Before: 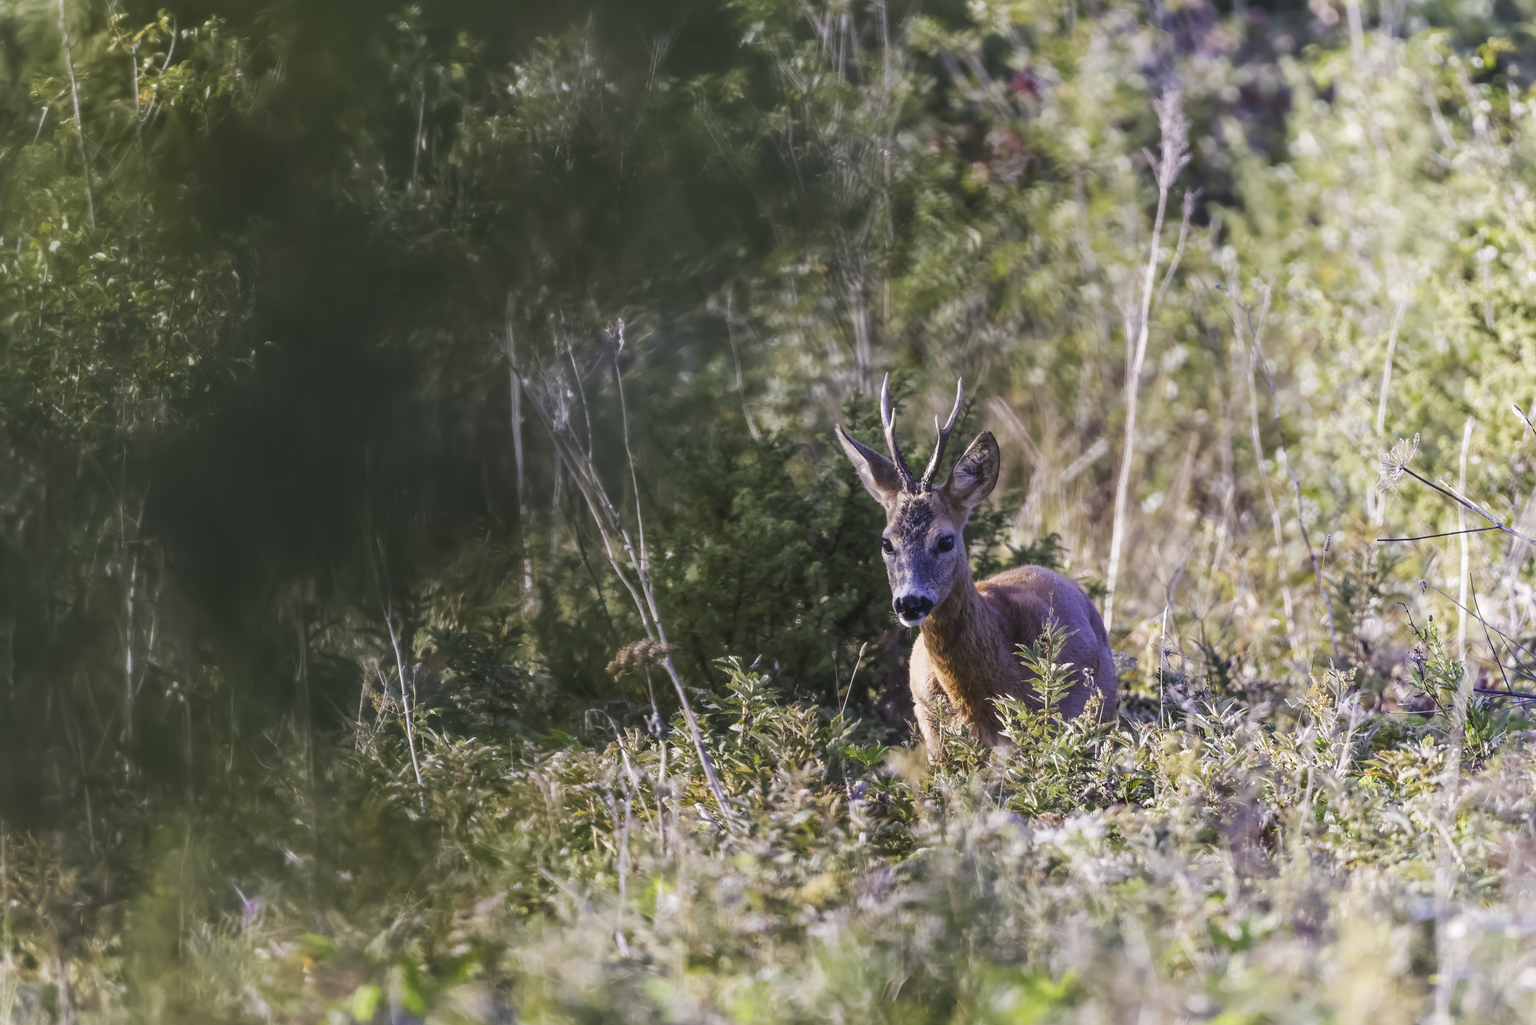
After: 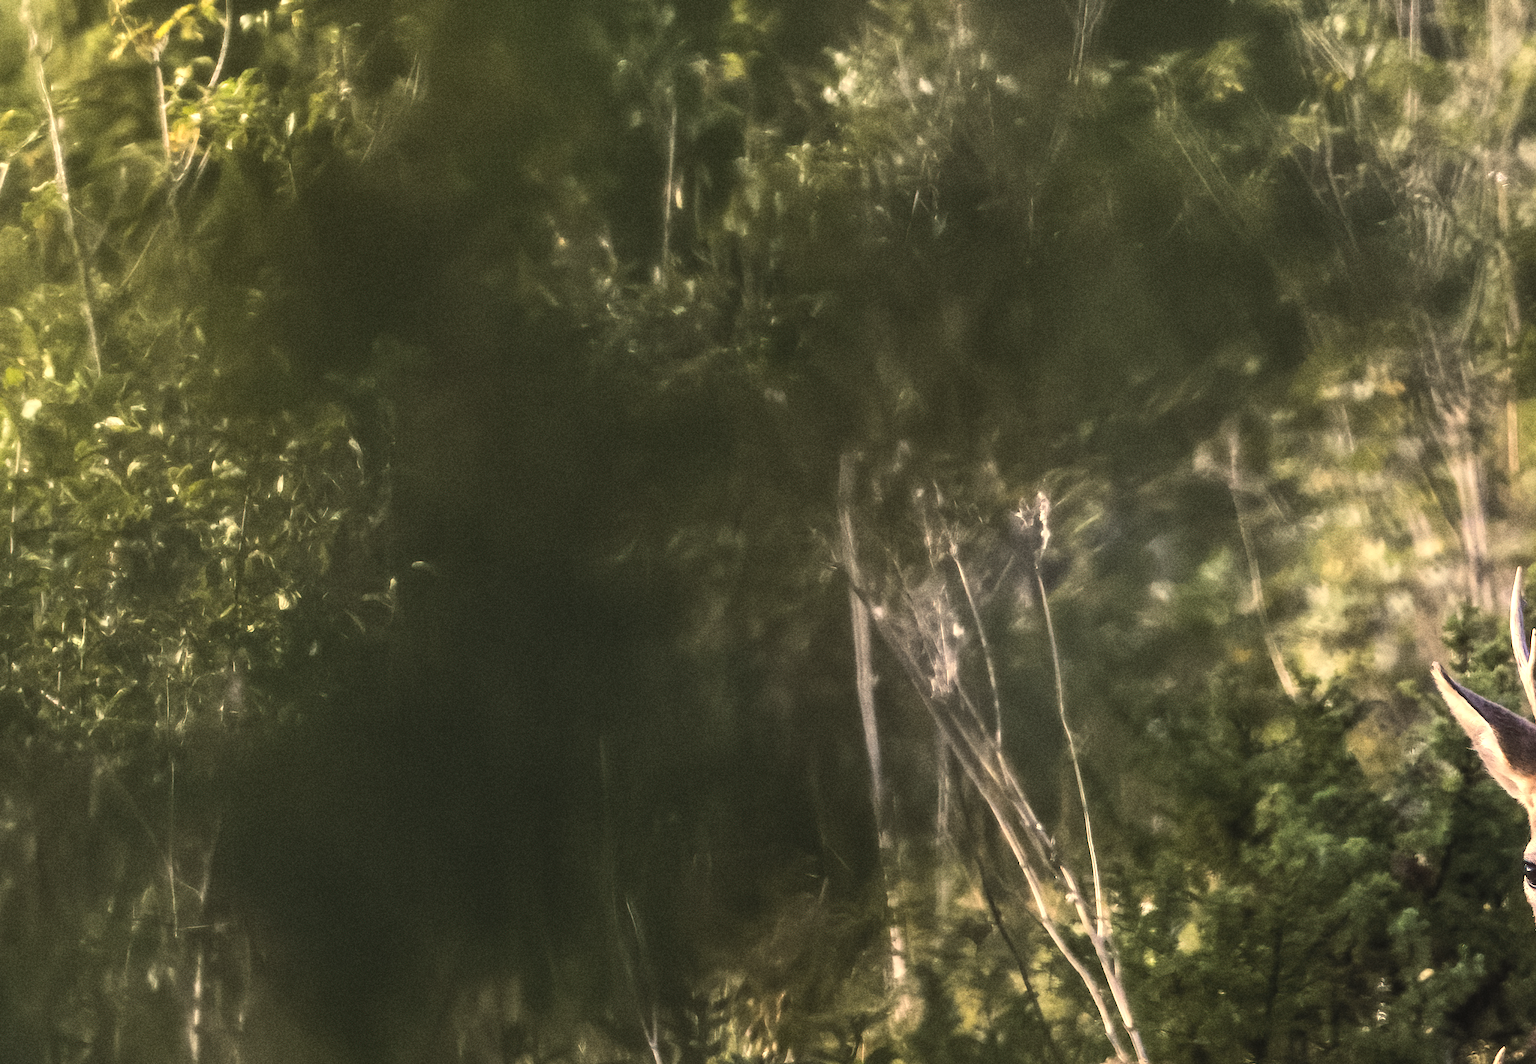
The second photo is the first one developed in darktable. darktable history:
sharpen: amount 0.2
grain: coarseness 11.82 ISO, strength 36.67%, mid-tones bias 74.17%
crop and rotate: left 3.047%, top 7.509%, right 42.236%, bottom 37.598%
rotate and perspective: rotation -2.56°, automatic cropping off
white balance: red 1.08, blue 0.791
tone equalizer: -8 EV -1.08 EV, -7 EV -1.01 EV, -6 EV -0.867 EV, -5 EV -0.578 EV, -3 EV 0.578 EV, -2 EV 0.867 EV, -1 EV 1.01 EV, +0 EV 1.08 EV, edges refinement/feathering 500, mask exposure compensation -1.57 EV, preserve details no
contrast brightness saturation: brightness 0.15
